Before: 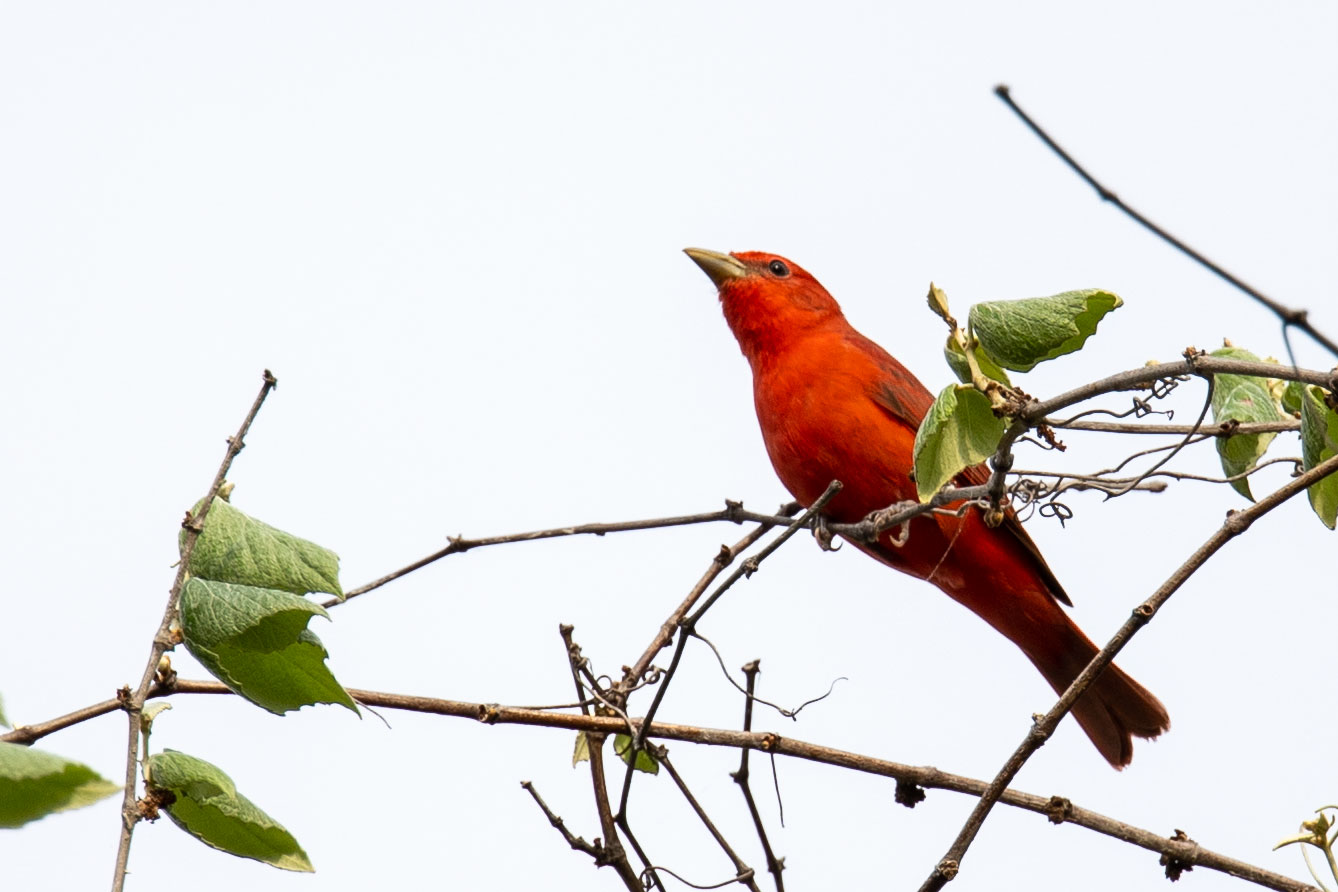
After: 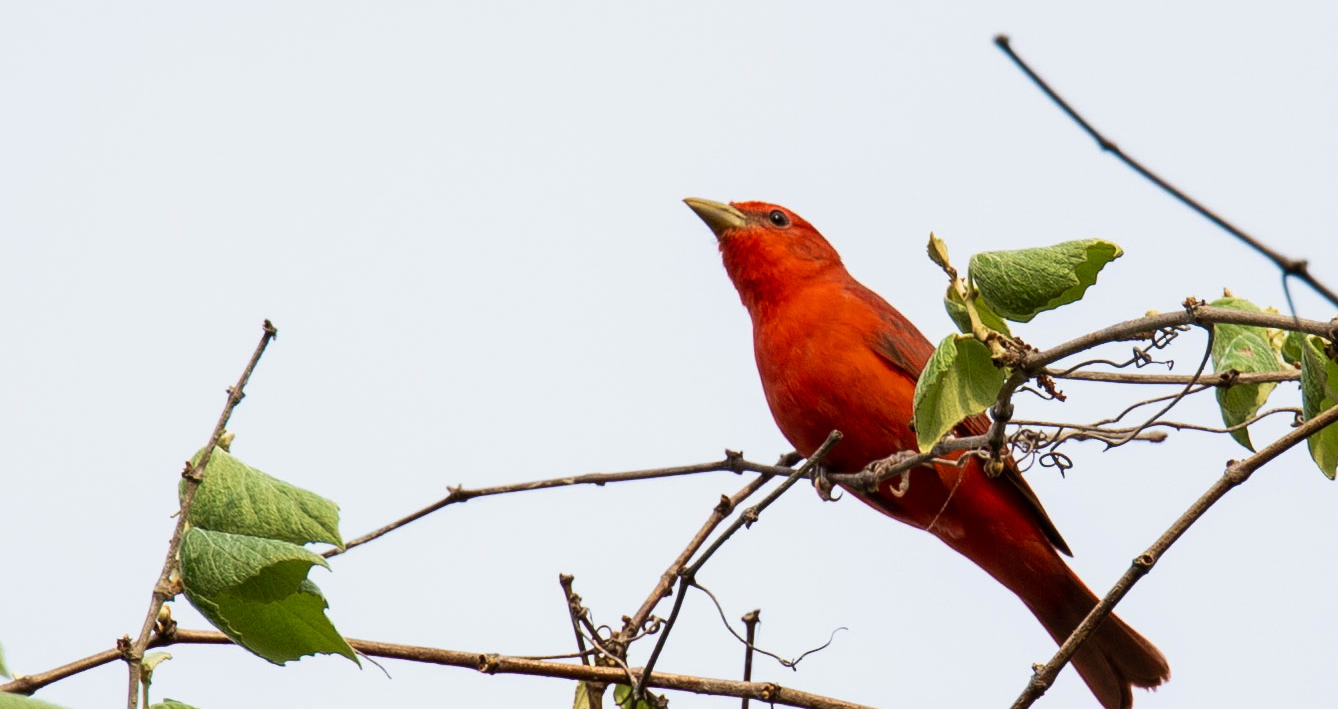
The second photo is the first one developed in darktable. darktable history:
exposure: exposure -0.156 EV, compensate exposure bias true, compensate highlight preservation false
crop and rotate: top 5.67%, bottom 14.834%
velvia: strength 44.43%
